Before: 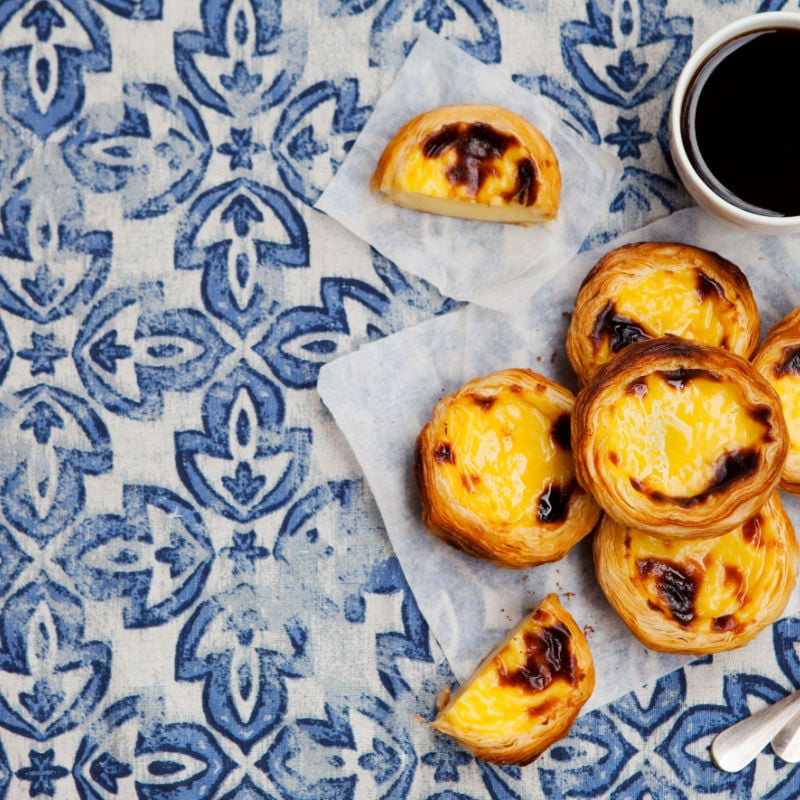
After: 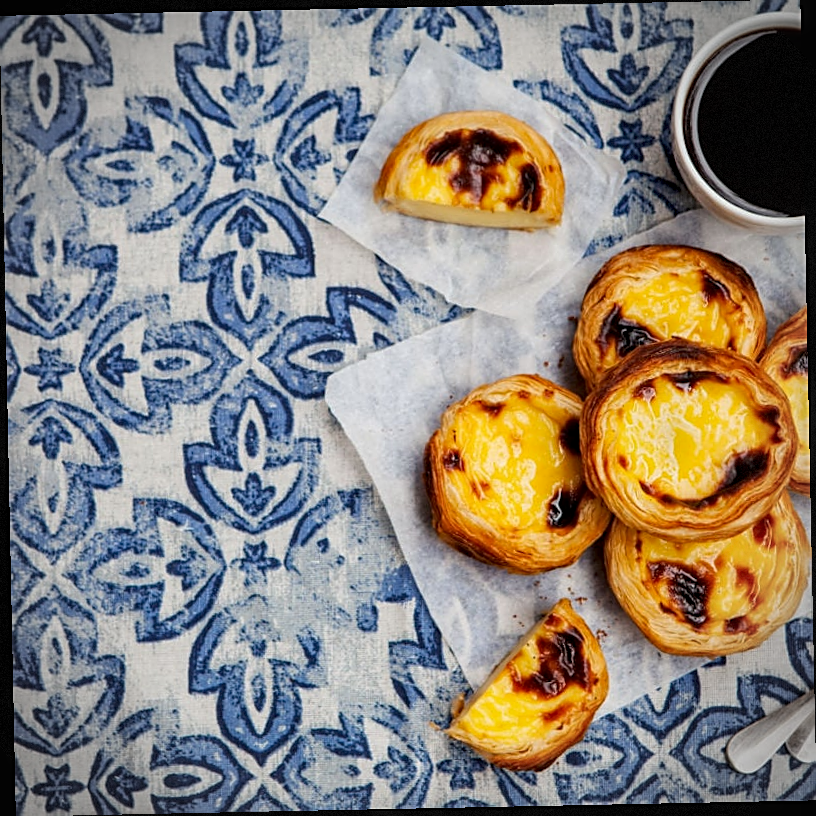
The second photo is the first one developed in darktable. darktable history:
local contrast: on, module defaults
vignetting: dithering 8-bit output, unbound false
sharpen: on, module defaults
rotate and perspective: rotation -1.17°, automatic cropping off
